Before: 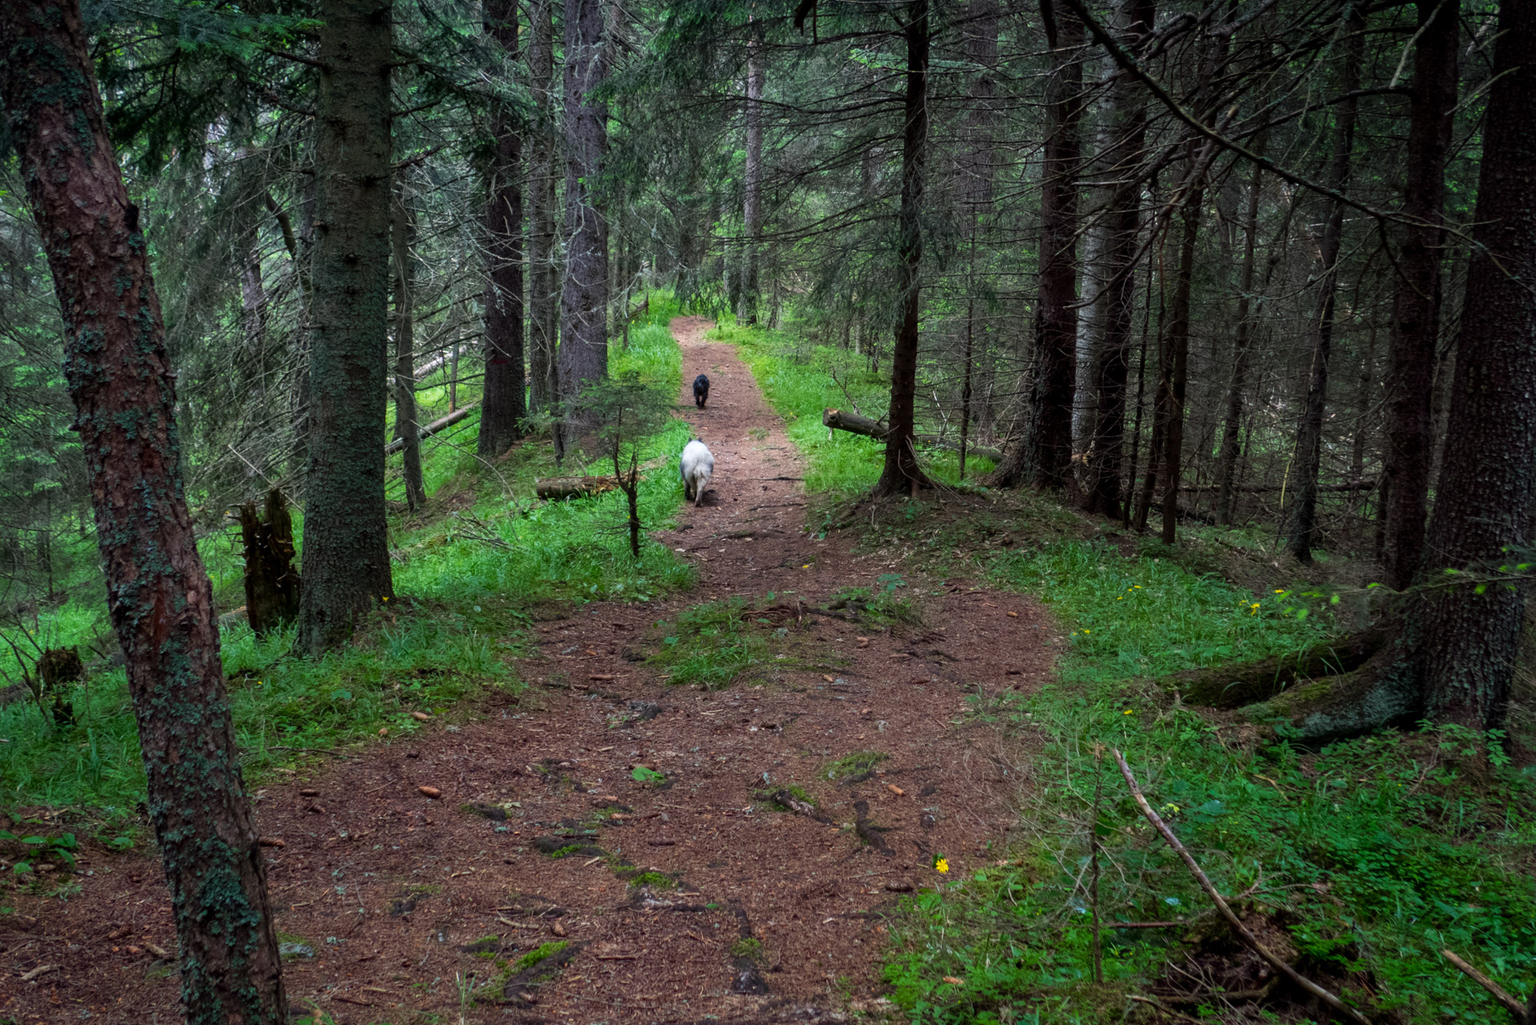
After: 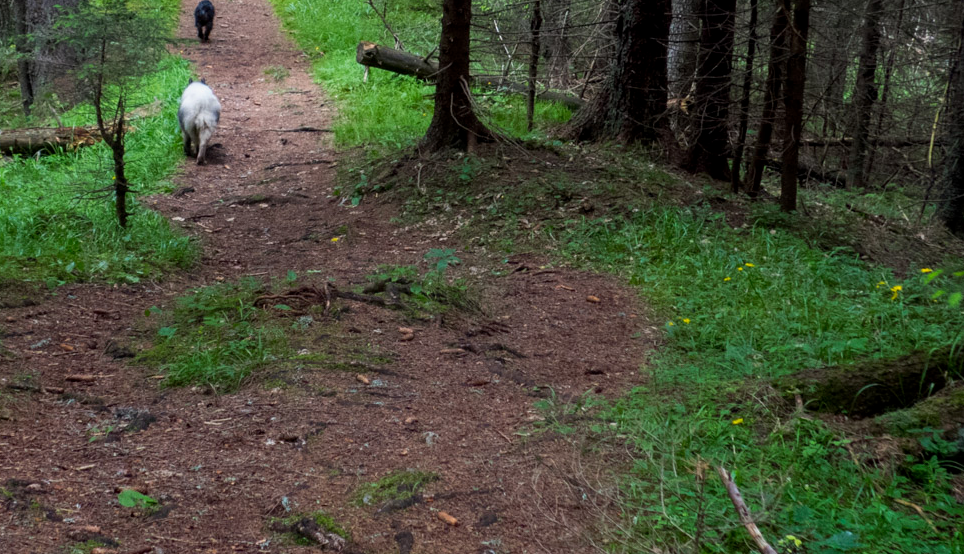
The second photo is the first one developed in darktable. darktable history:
exposure: black level correction 0.002, exposure -0.1 EV, compensate highlight preservation false
crop: left 35.03%, top 36.625%, right 14.663%, bottom 20.057%
